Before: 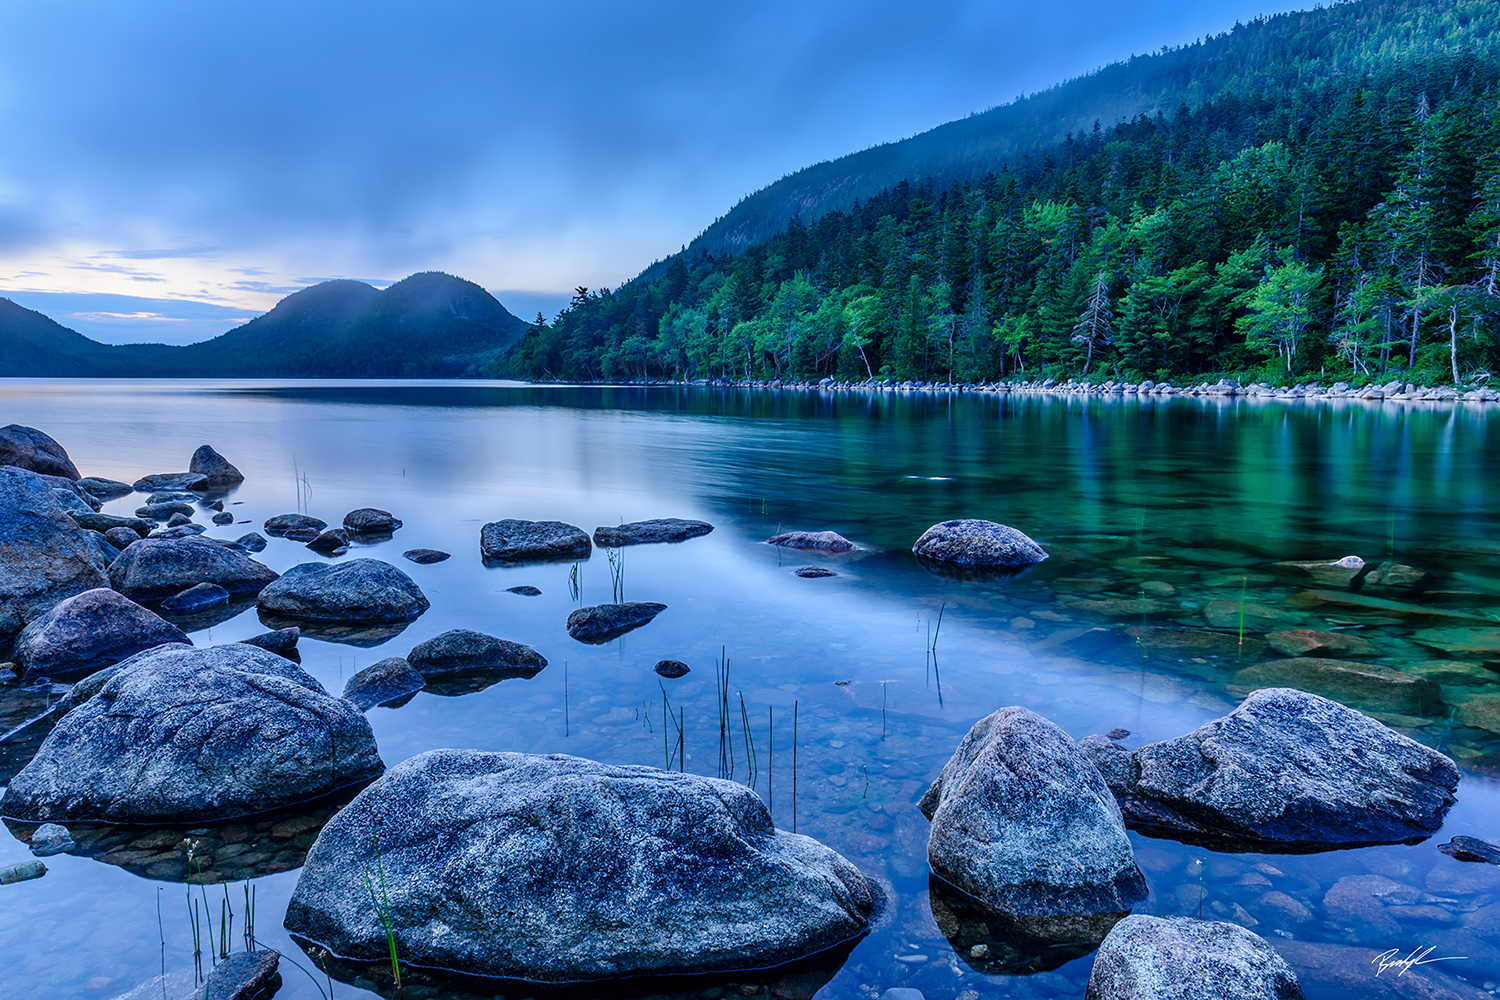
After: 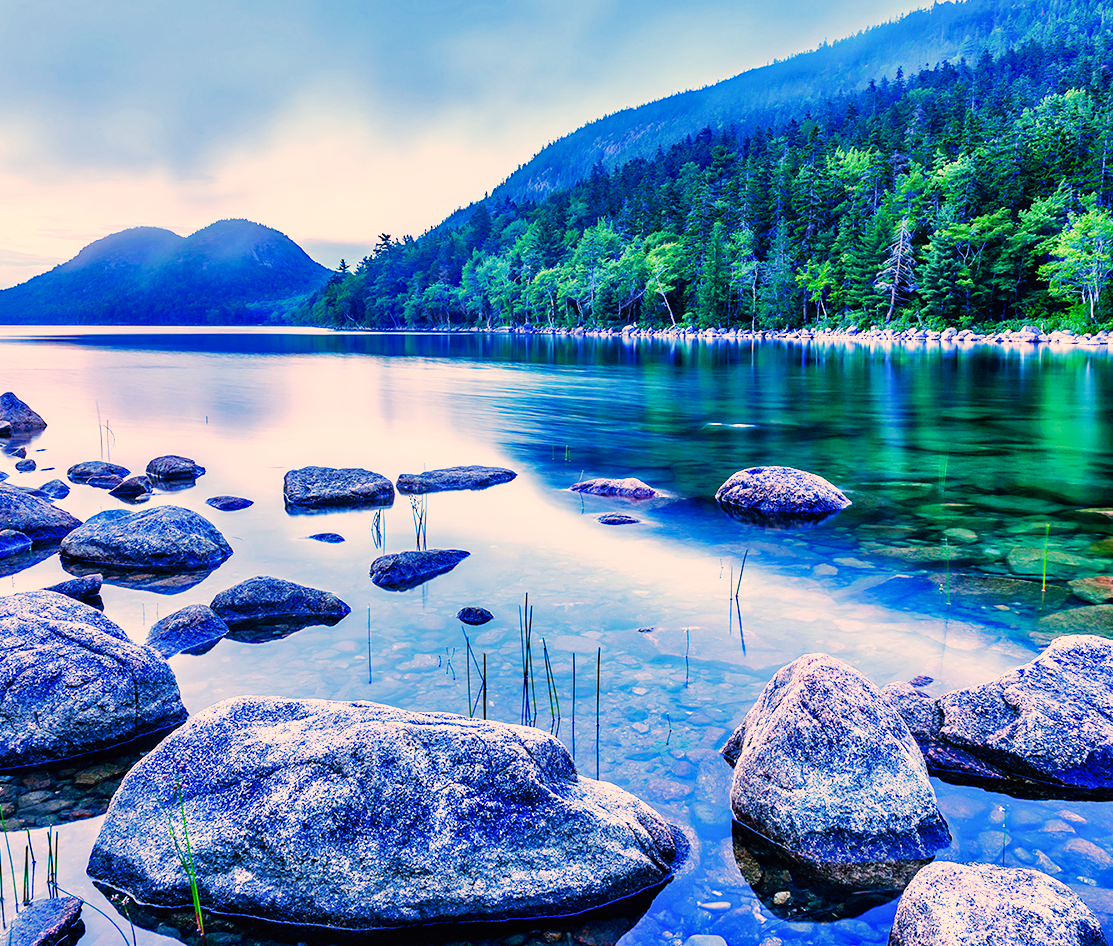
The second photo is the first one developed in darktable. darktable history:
contrast brightness saturation: saturation 0.099
crop and rotate: left 13.139%, top 5.309%, right 12.607%
base curve: curves: ch0 [(0, 0) (0.007, 0.004) (0.027, 0.03) (0.046, 0.07) (0.207, 0.54) (0.442, 0.872) (0.673, 0.972) (1, 1)], preserve colors none
exposure: exposure 0.296 EV, compensate highlight preservation false
haze removal: compatibility mode true
color correction: highlights a* 20.57, highlights b* 19.51
shadows and highlights: on, module defaults
